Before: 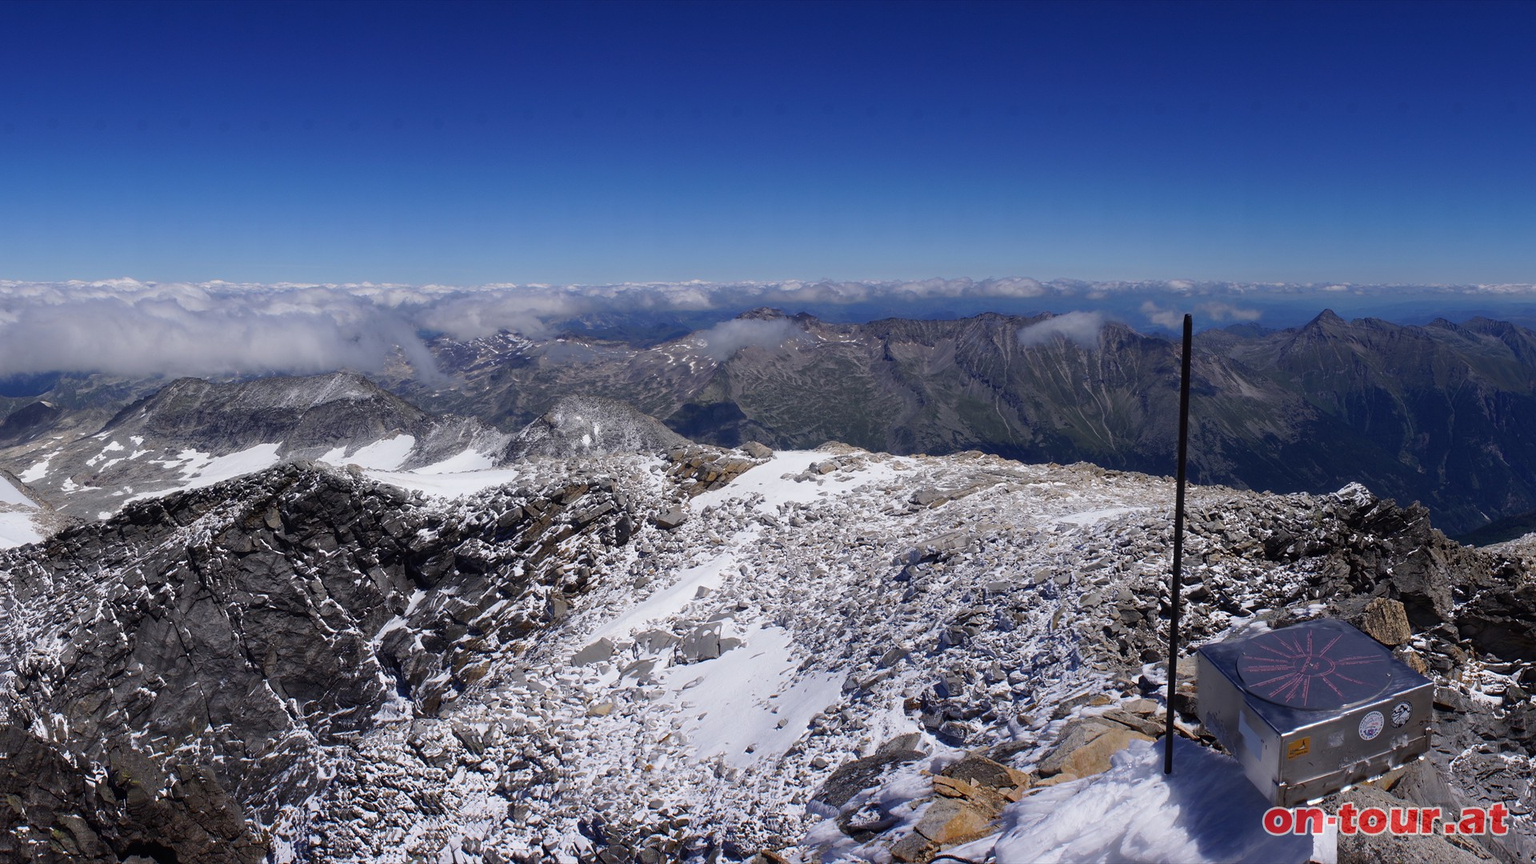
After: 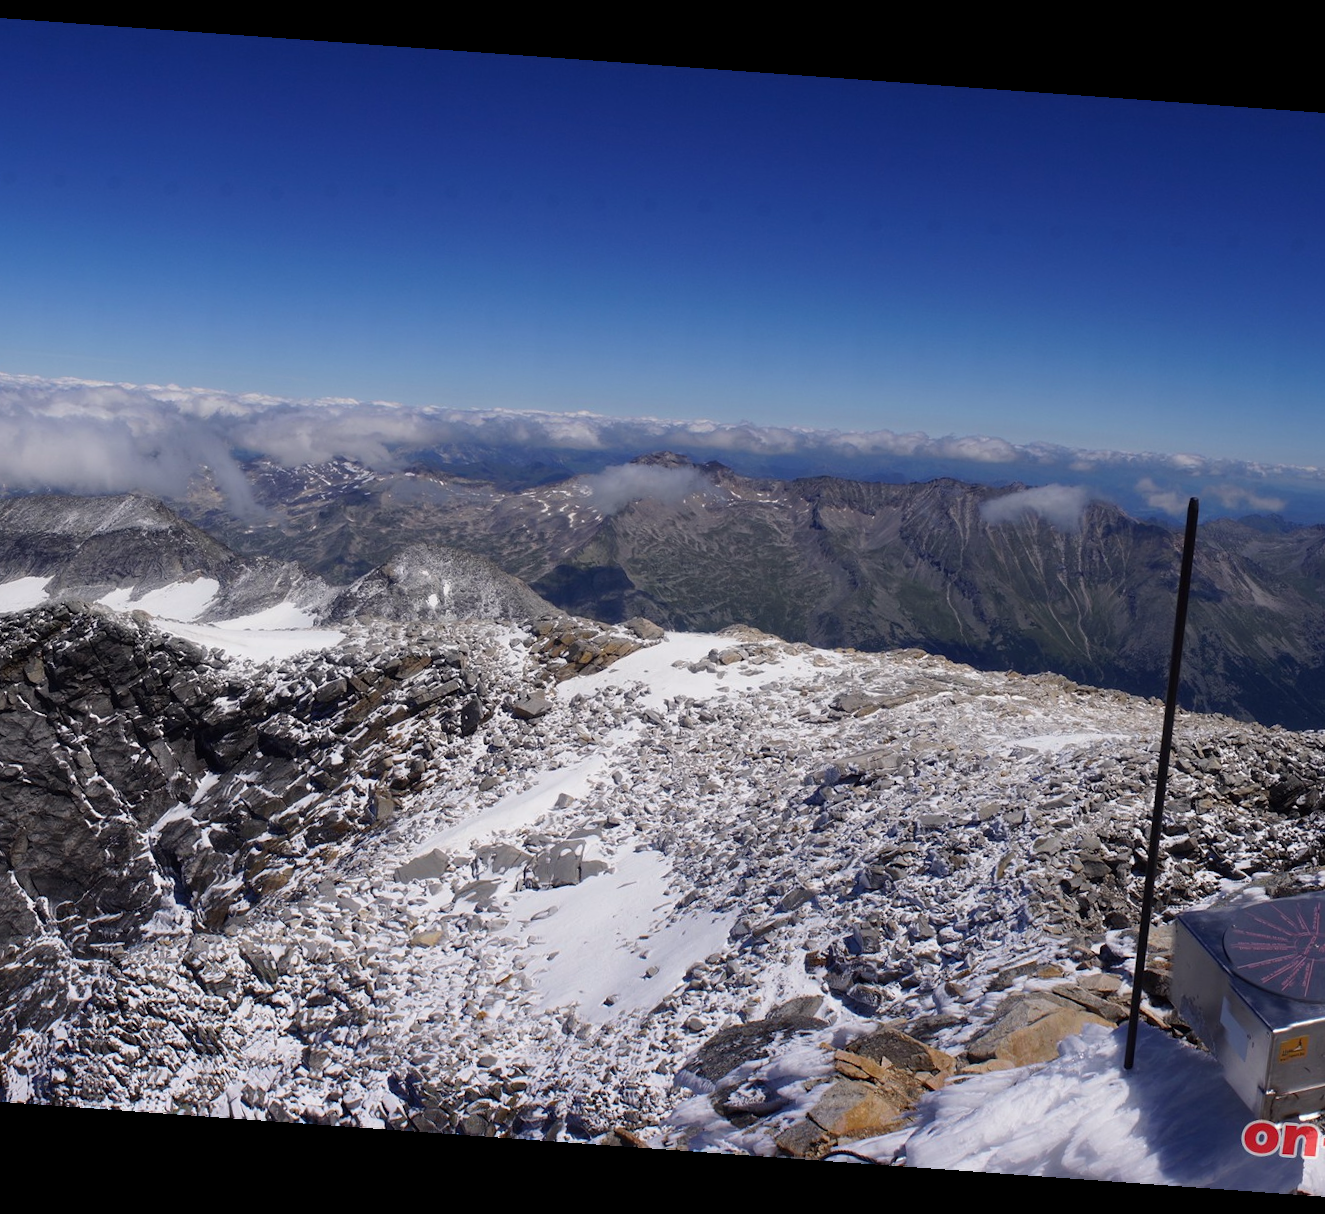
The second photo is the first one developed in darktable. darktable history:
rotate and perspective: rotation 4.1°, automatic cropping off
crop: left 16.899%, right 16.556%
white balance: red 1.009, blue 0.985
